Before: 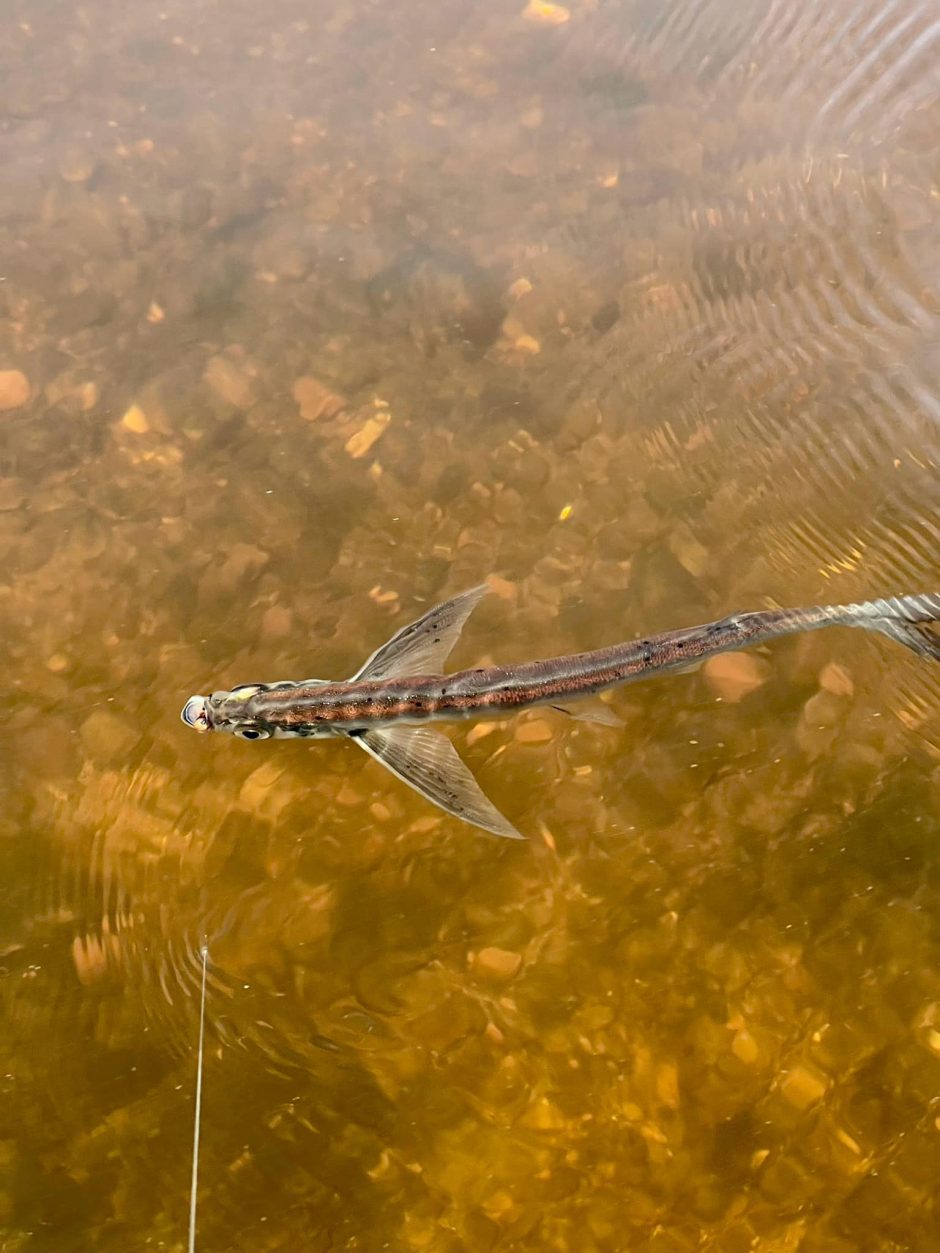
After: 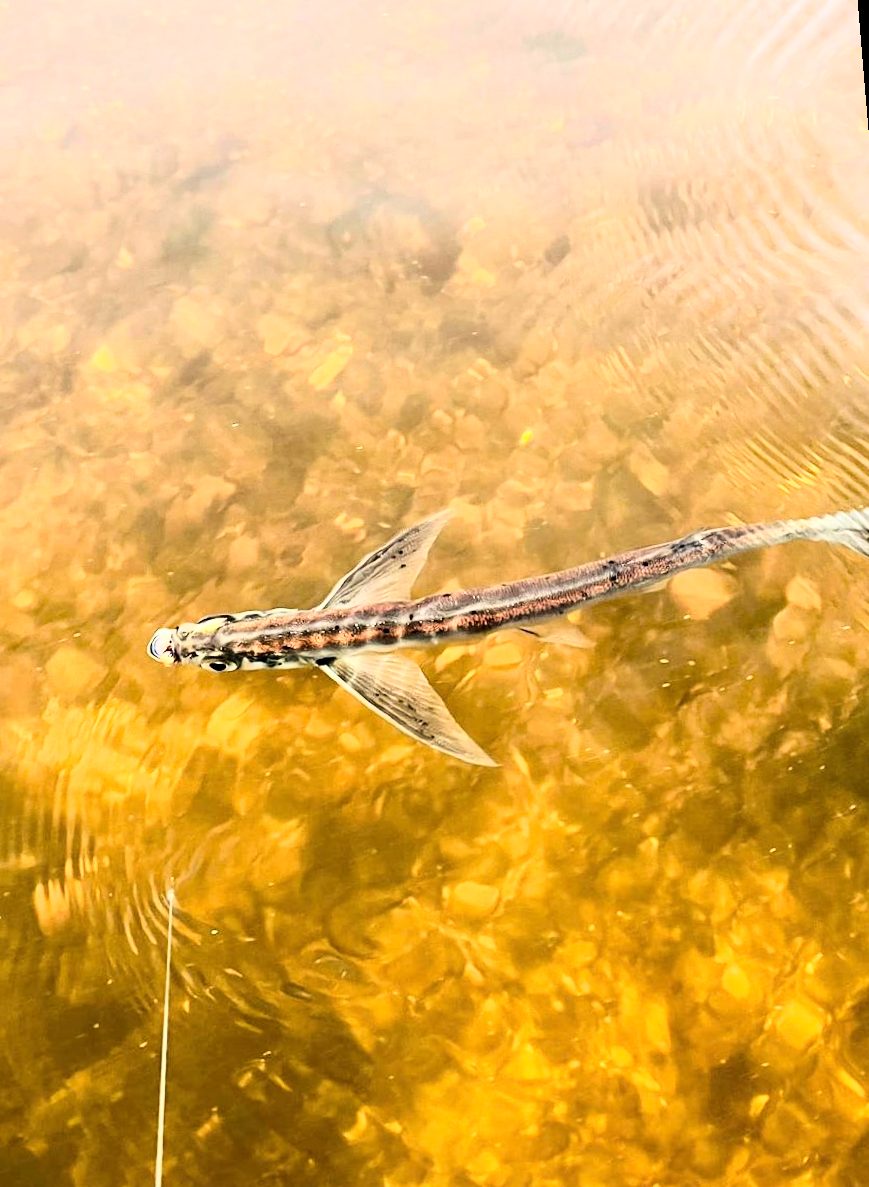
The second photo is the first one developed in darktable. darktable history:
rgb curve: curves: ch0 [(0, 0) (0.21, 0.15) (0.24, 0.21) (0.5, 0.75) (0.75, 0.96) (0.89, 0.99) (1, 1)]; ch1 [(0, 0.02) (0.21, 0.13) (0.25, 0.2) (0.5, 0.67) (0.75, 0.9) (0.89, 0.97) (1, 1)]; ch2 [(0, 0.02) (0.21, 0.13) (0.25, 0.2) (0.5, 0.67) (0.75, 0.9) (0.89, 0.97) (1, 1)], compensate middle gray true
rotate and perspective: rotation -1.68°, lens shift (vertical) -0.146, crop left 0.049, crop right 0.912, crop top 0.032, crop bottom 0.96
